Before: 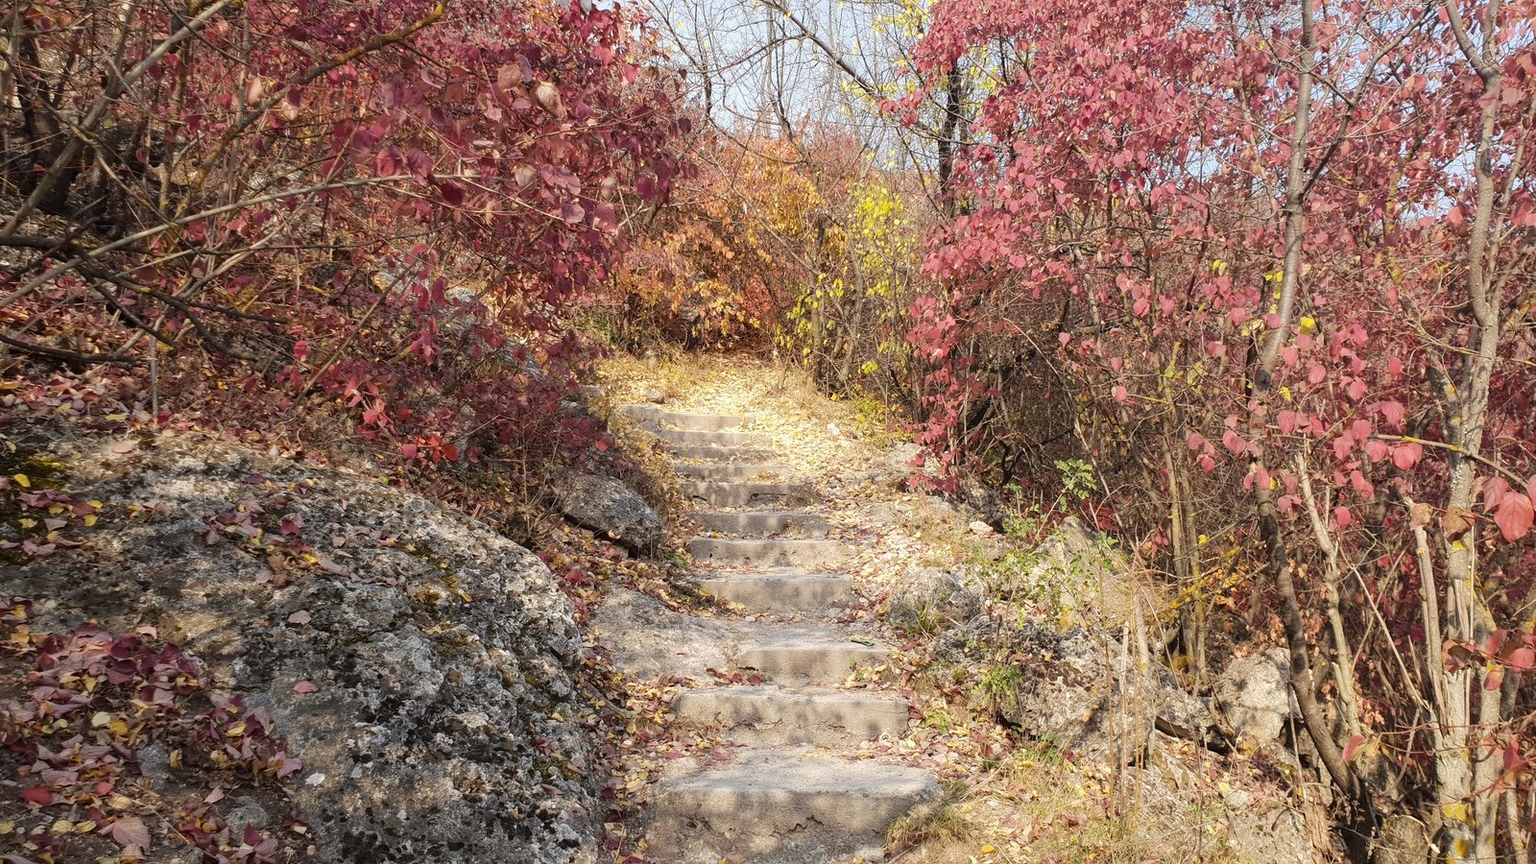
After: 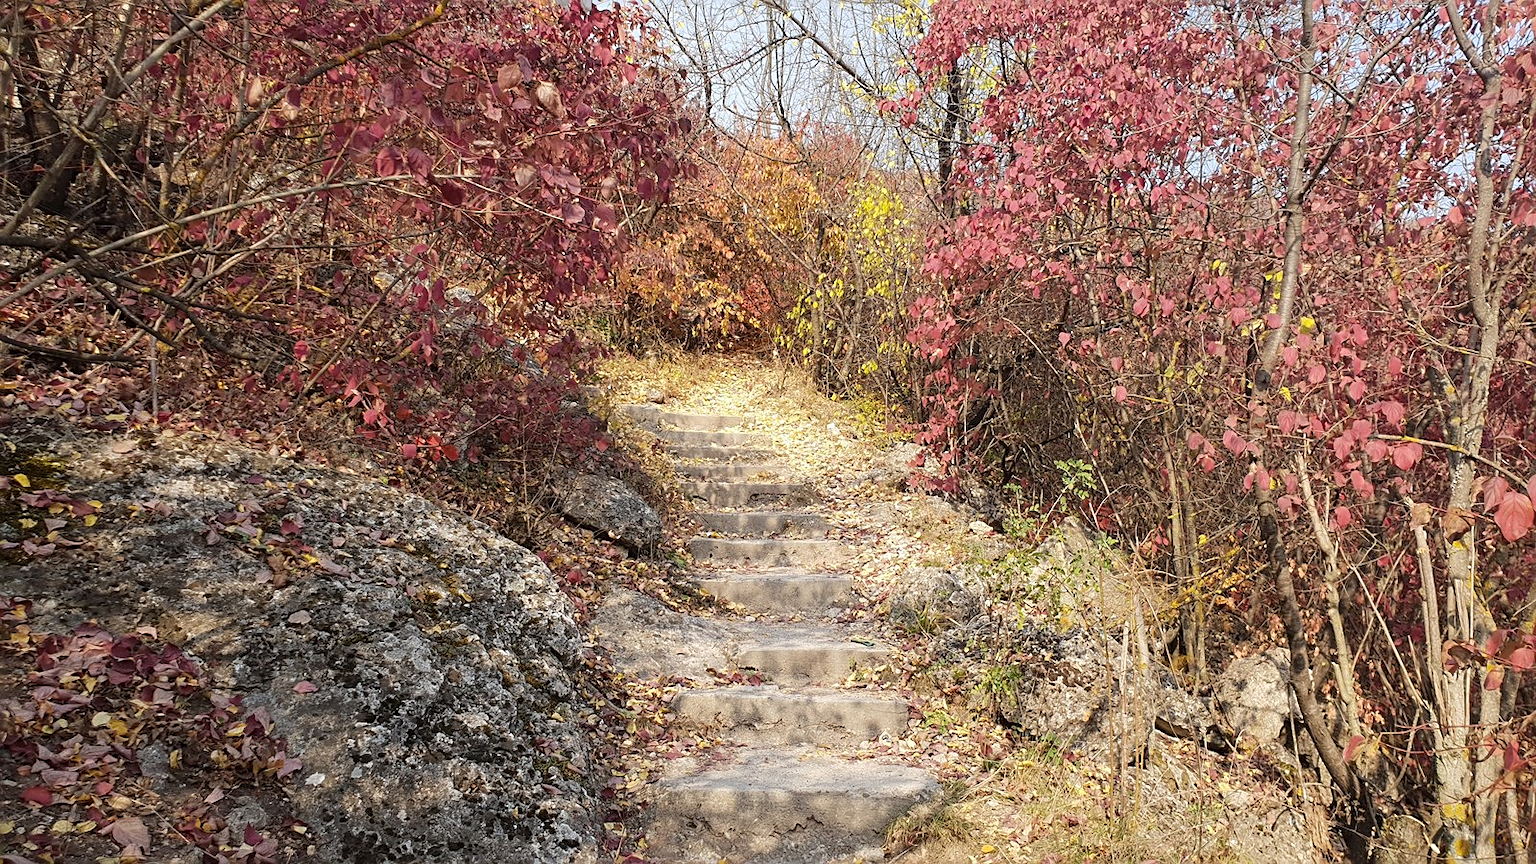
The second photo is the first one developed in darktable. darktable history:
exposure: compensate highlight preservation false
sharpen: amount 0.494
